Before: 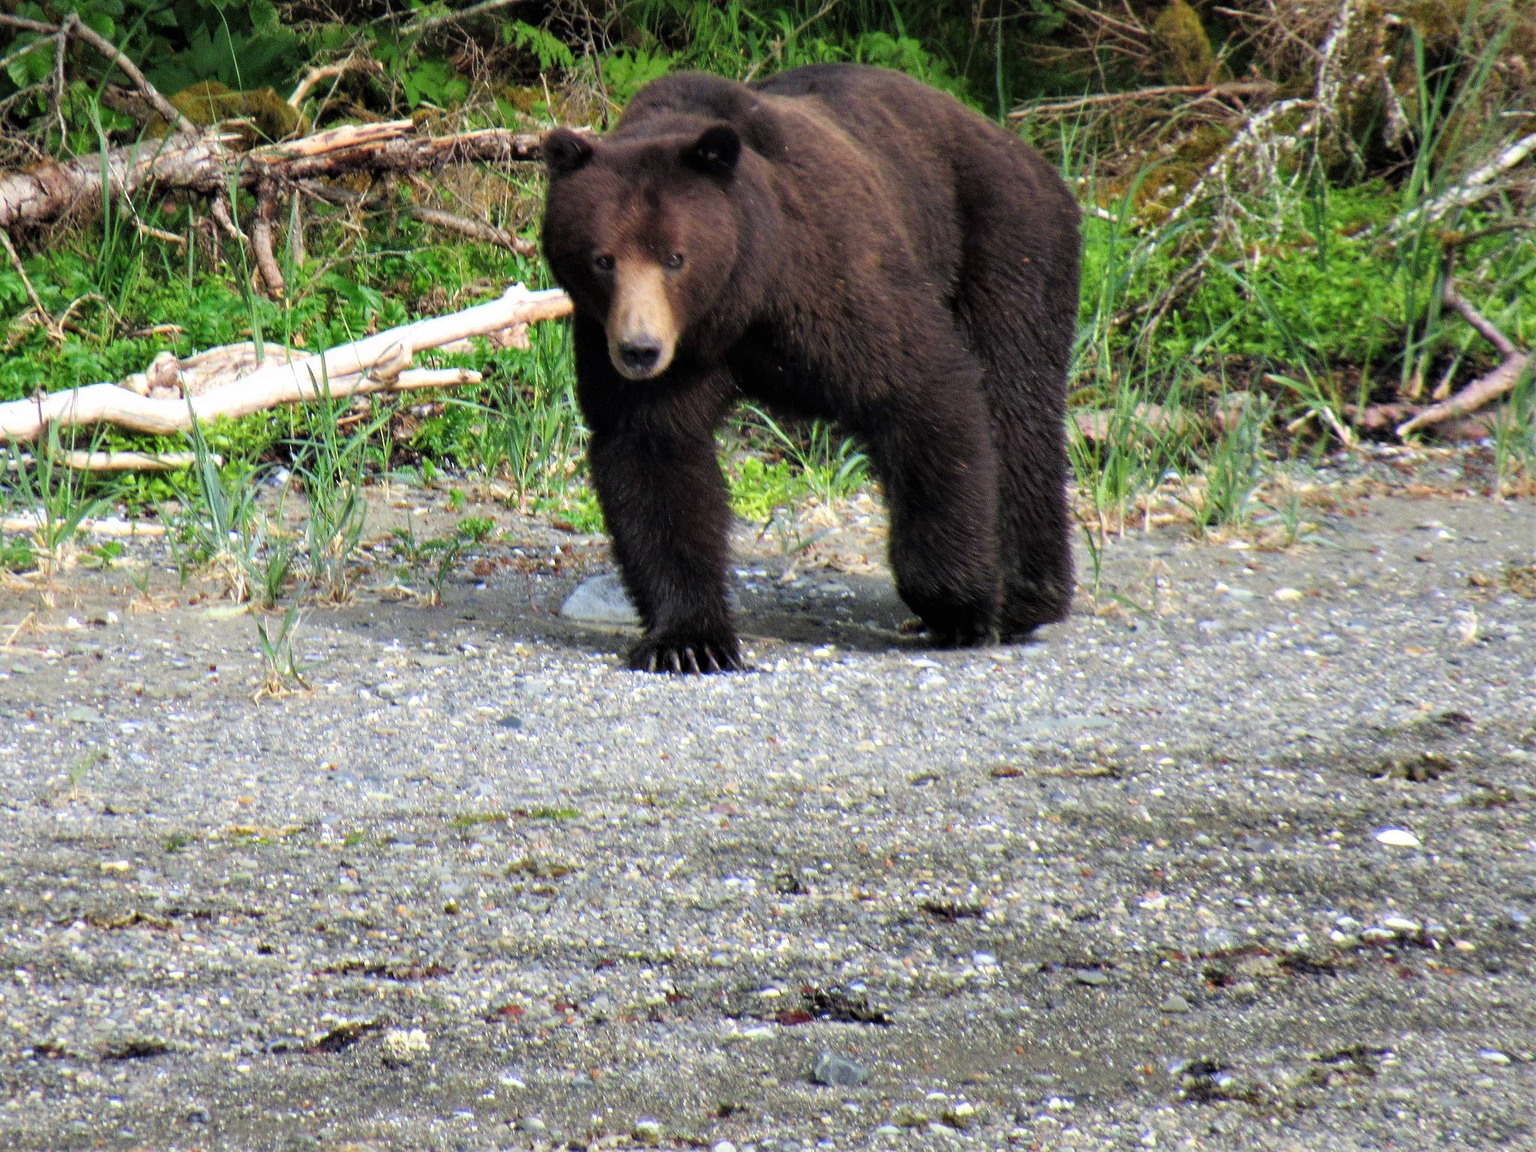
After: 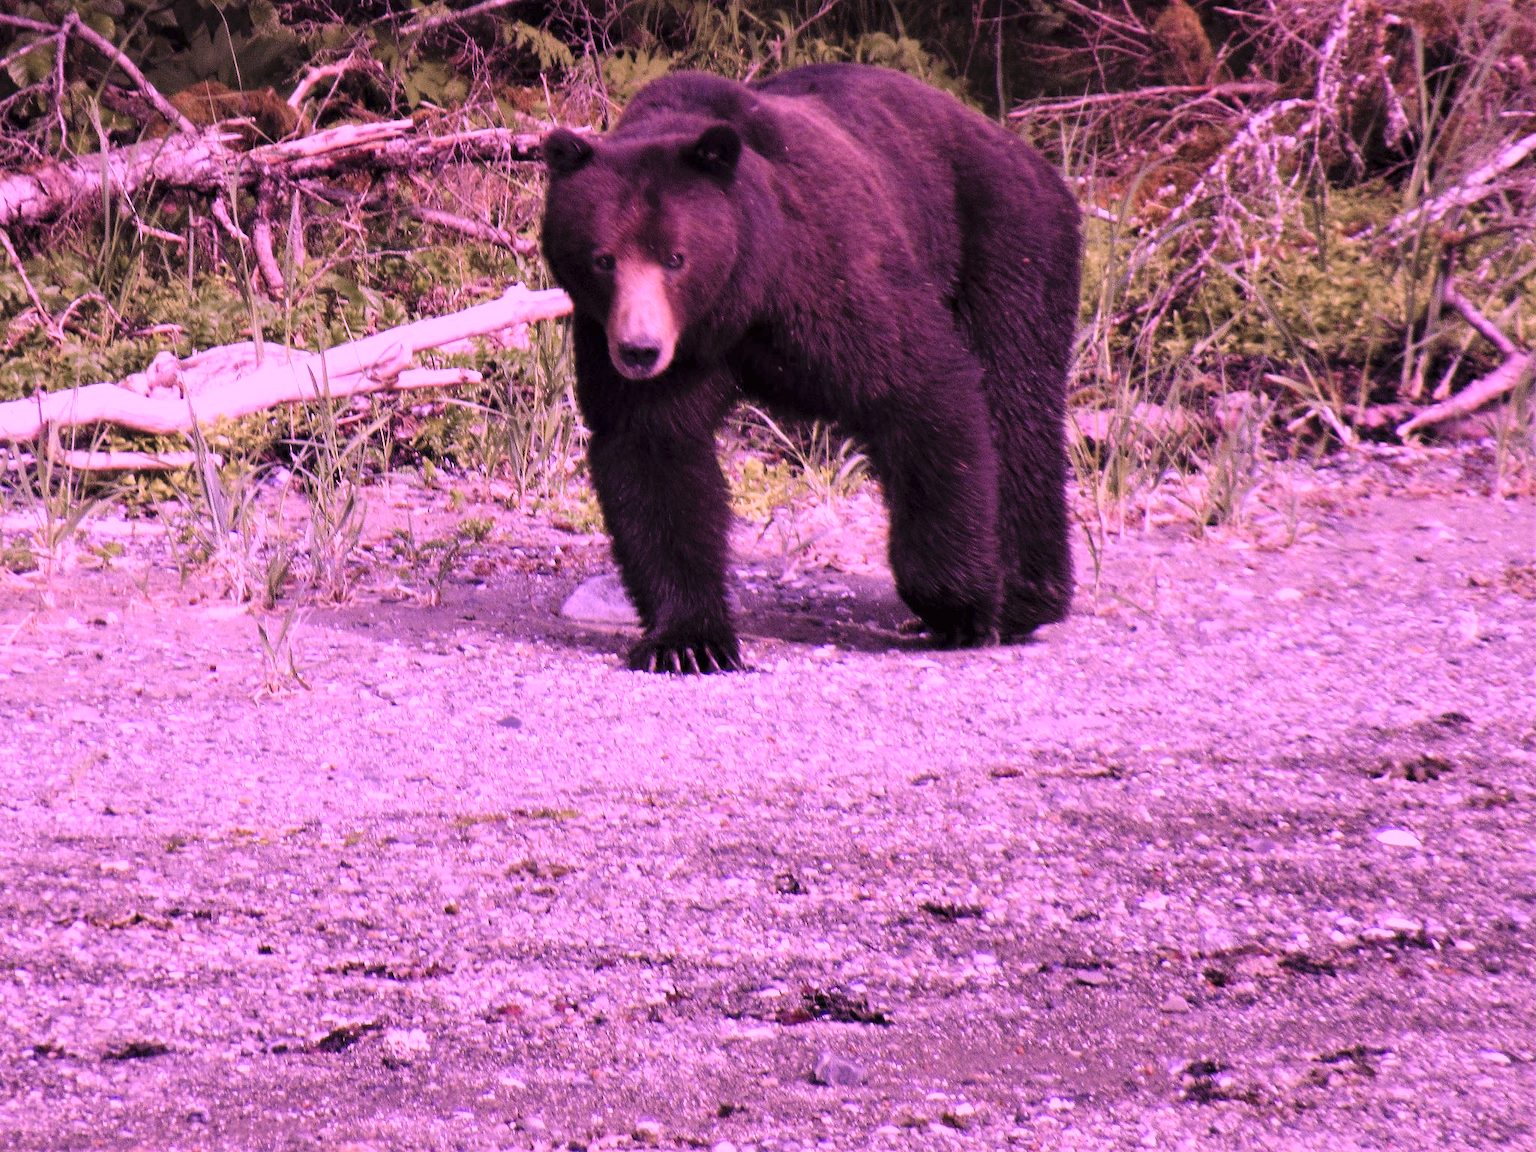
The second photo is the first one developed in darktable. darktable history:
color correction: saturation 0.8
tone curve: curves: ch0 [(0, 0) (0.003, 0.005) (0.011, 0.021) (0.025, 0.042) (0.044, 0.065) (0.069, 0.074) (0.1, 0.092) (0.136, 0.123) (0.177, 0.159) (0.224, 0.2) (0.277, 0.252) (0.335, 0.32) (0.399, 0.392) (0.468, 0.468) (0.543, 0.549) (0.623, 0.638) (0.709, 0.721) (0.801, 0.812) (0.898, 0.896) (1, 1)], preserve colors none
color calibration: illuminant custom, x 0.261, y 0.521, temperature 7054.11 K
